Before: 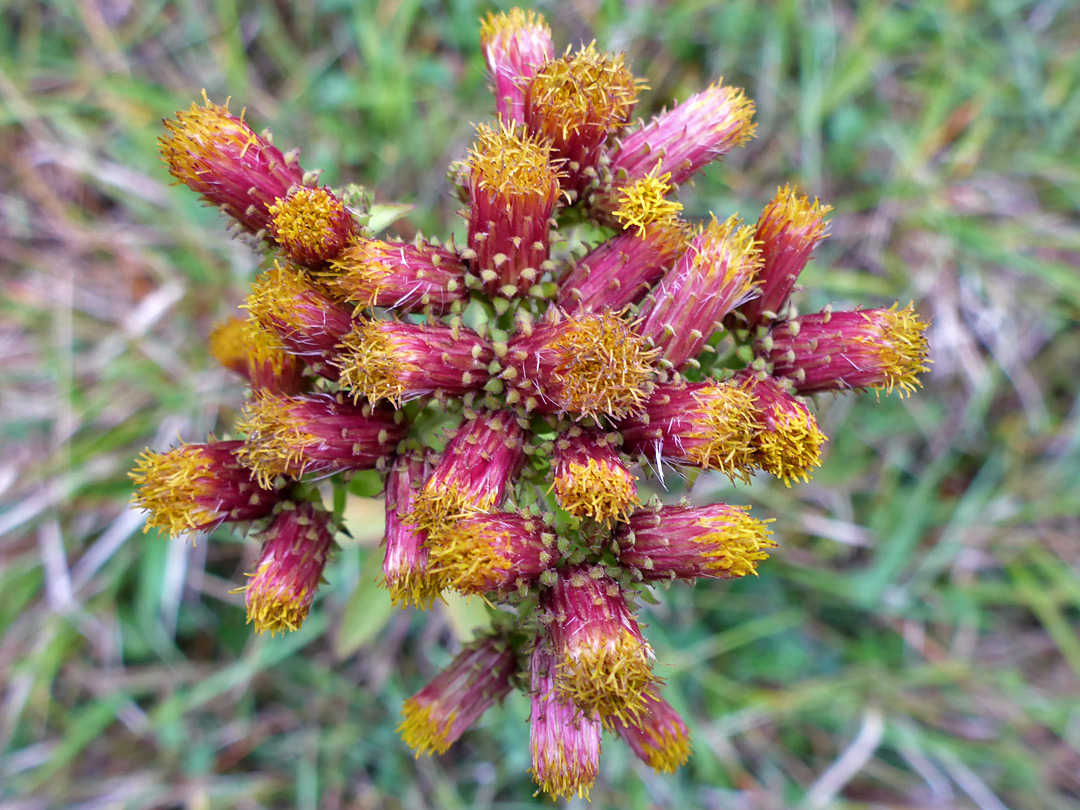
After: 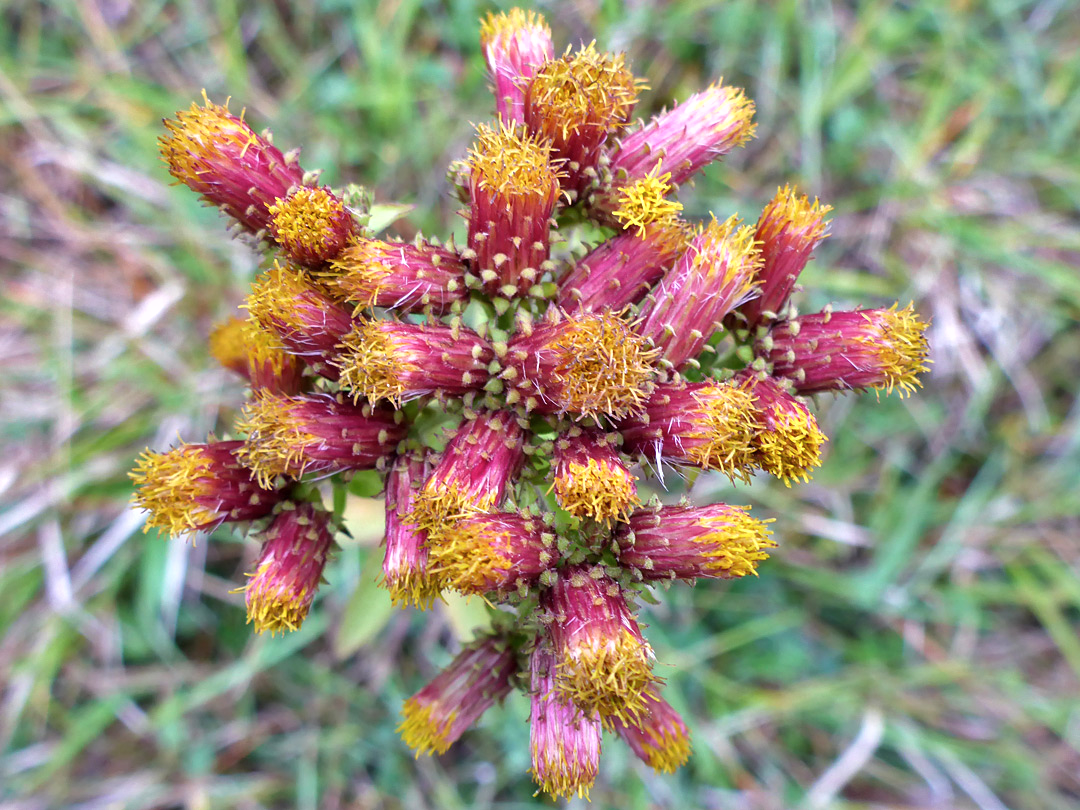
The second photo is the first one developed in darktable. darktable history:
exposure: exposure 0.294 EV, compensate highlight preservation false
contrast brightness saturation: contrast 0.015, saturation -0.046
shadows and highlights: shadows 20.39, highlights -20.37, soften with gaussian
